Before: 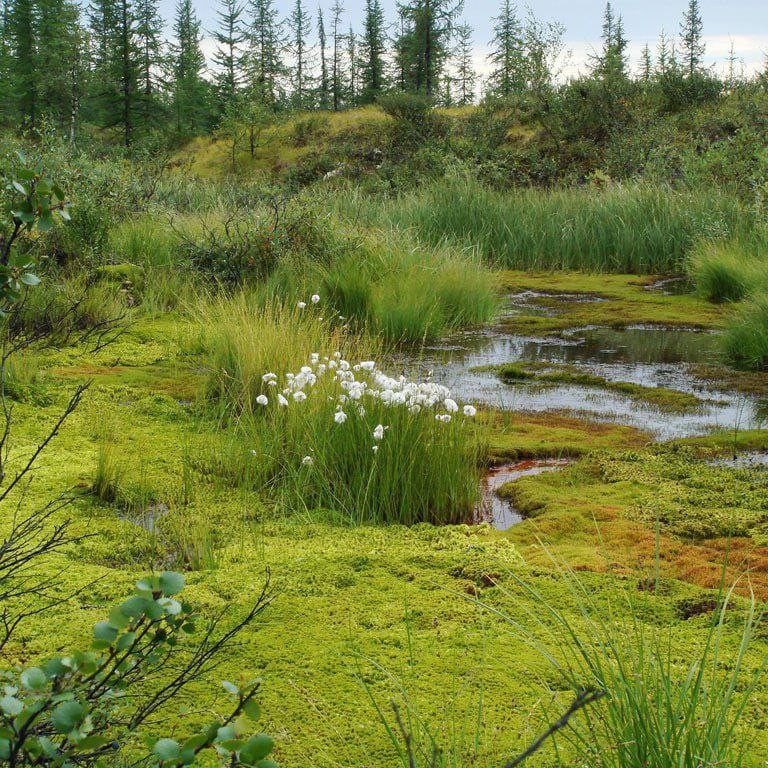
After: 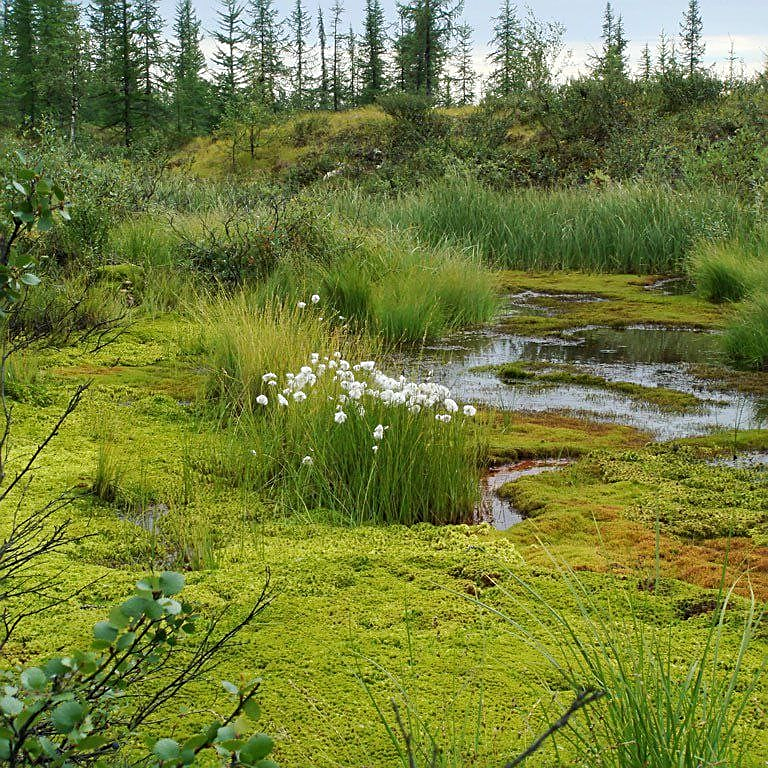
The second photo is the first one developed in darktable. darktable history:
color zones: curves: ch1 [(0.077, 0.436) (0.25, 0.5) (0.75, 0.5)]
sharpen: on, module defaults
